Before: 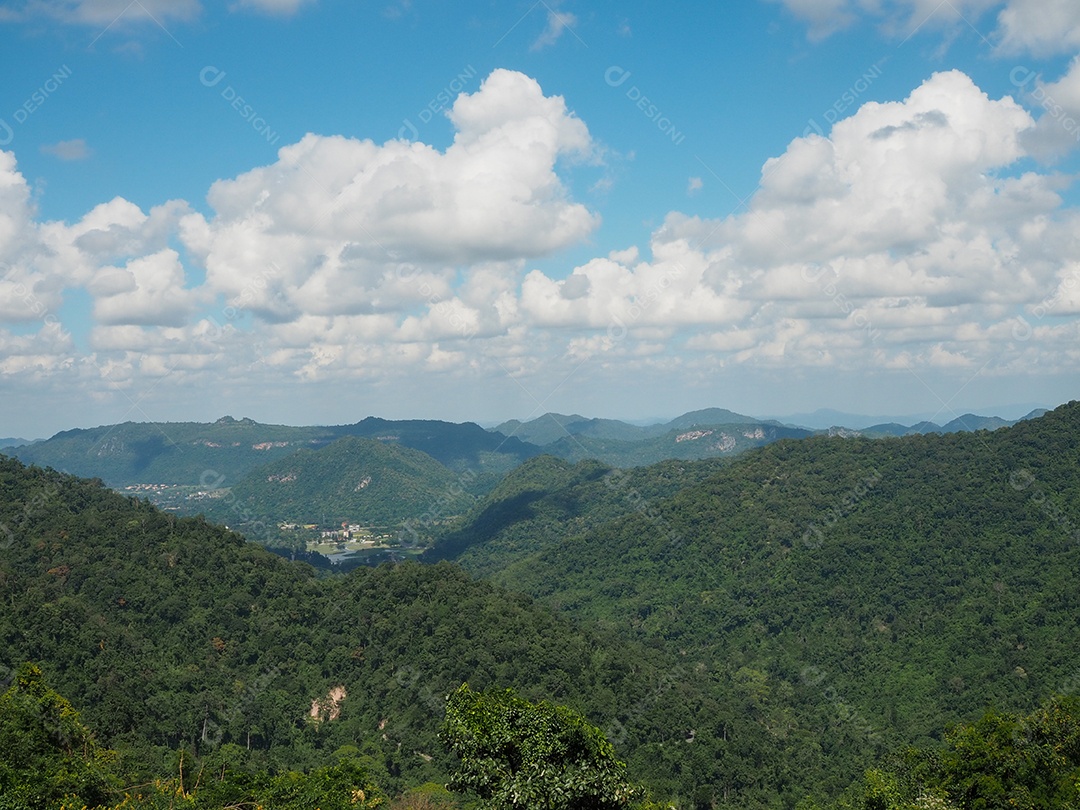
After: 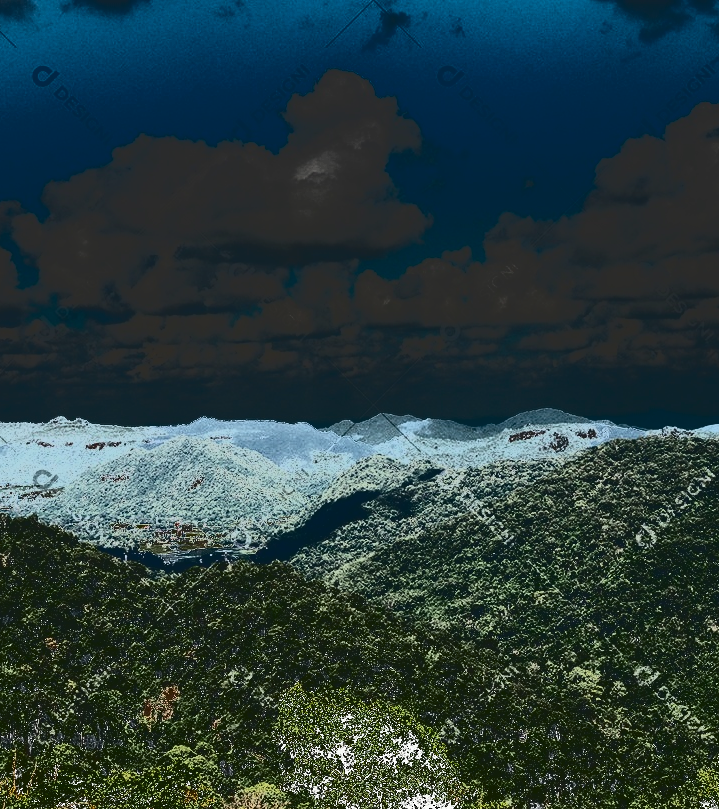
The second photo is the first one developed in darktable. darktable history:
crop and rotate: left 15.595%, right 17.772%
shadows and highlights: shadows -23.68, highlights 51.64, soften with gaussian
tone curve: curves: ch0 [(0, 0) (0.003, 0.99) (0.011, 0.983) (0.025, 0.934) (0.044, 0.719) (0.069, 0.382) (0.1, 0.204) (0.136, 0.093) (0.177, 0.094) (0.224, 0.093) (0.277, 0.098) (0.335, 0.214) (0.399, 0.616) (0.468, 0.827) (0.543, 0.464) (0.623, 0.145) (0.709, 0.127) (0.801, 0.187) (0.898, 0.203) (1, 1)], color space Lab, independent channels, preserve colors none
